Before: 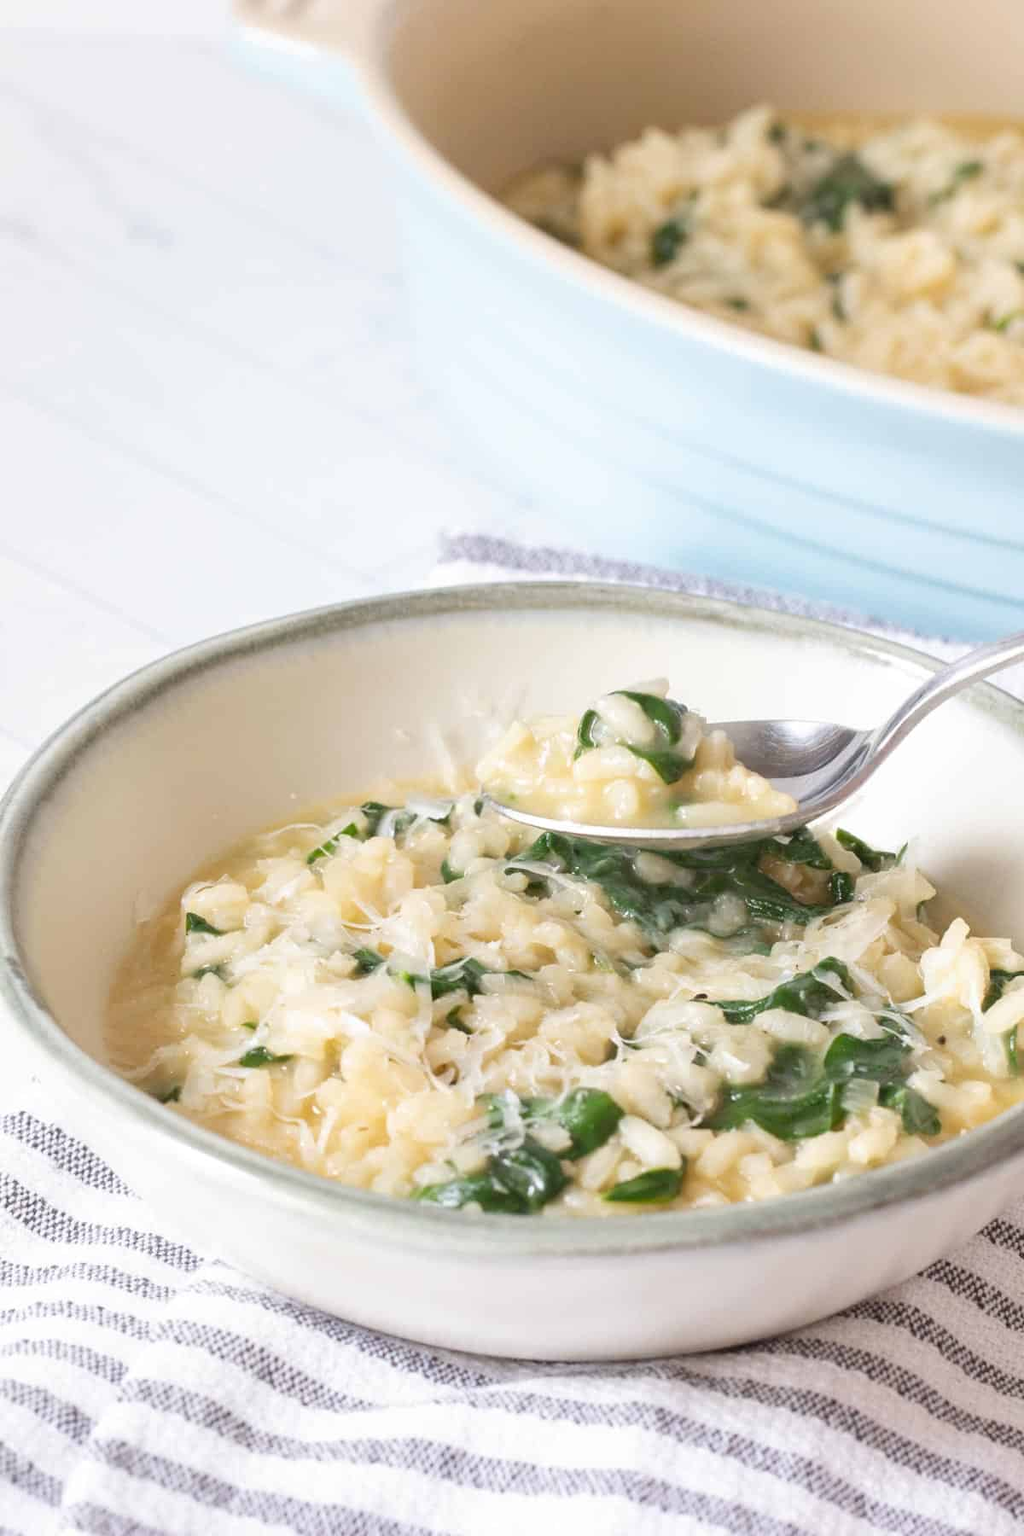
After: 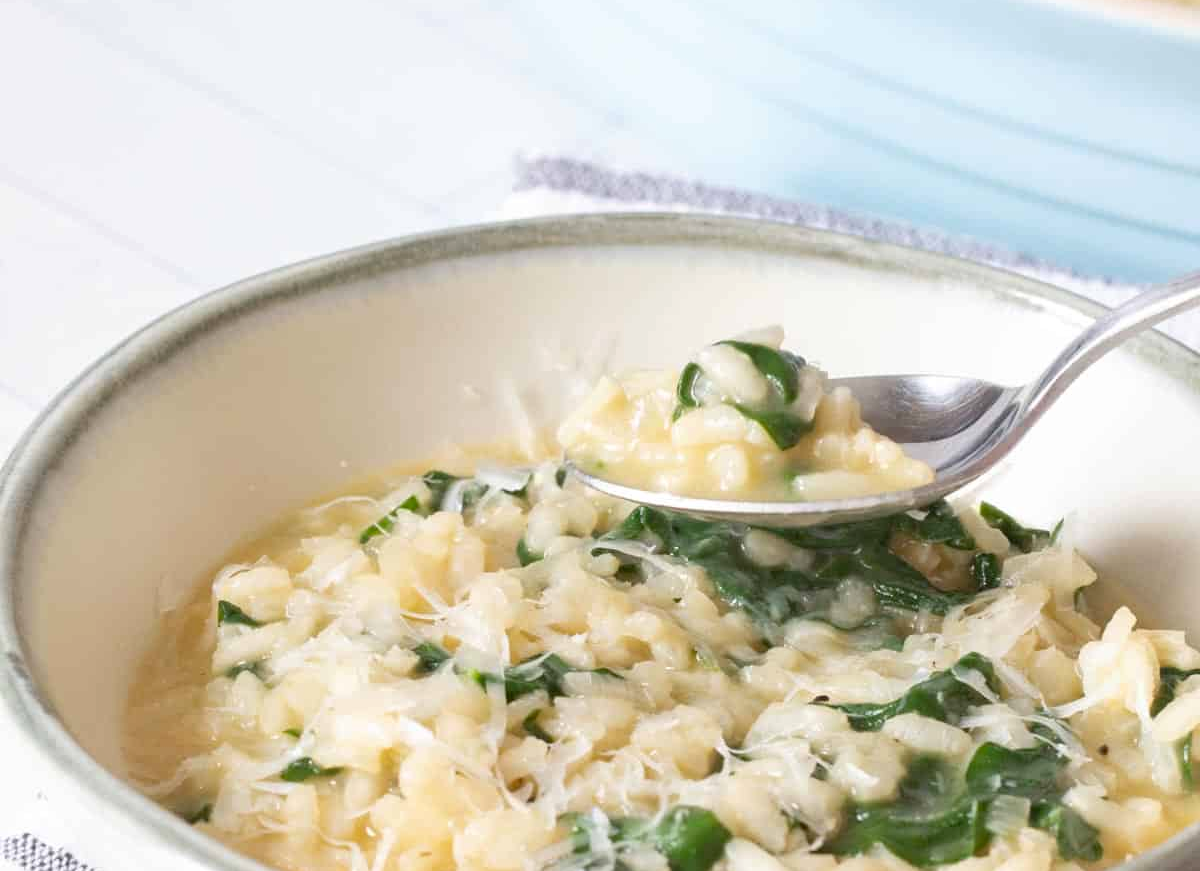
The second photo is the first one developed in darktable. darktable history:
crop and rotate: top 26.056%, bottom 25.543%
haze removal: strength 0.12, distance 0.25, compatibility mode true, adaptive false
